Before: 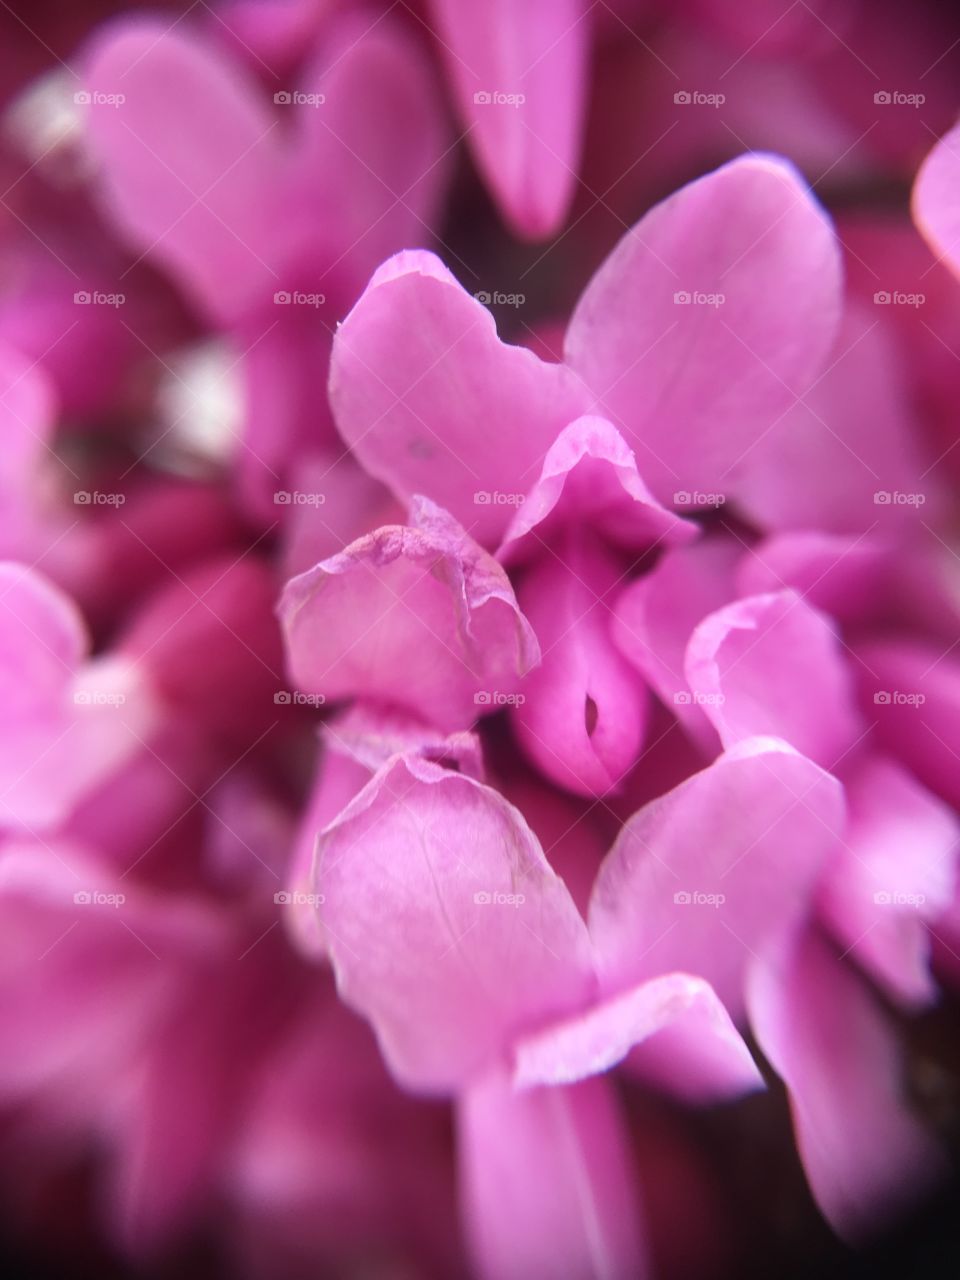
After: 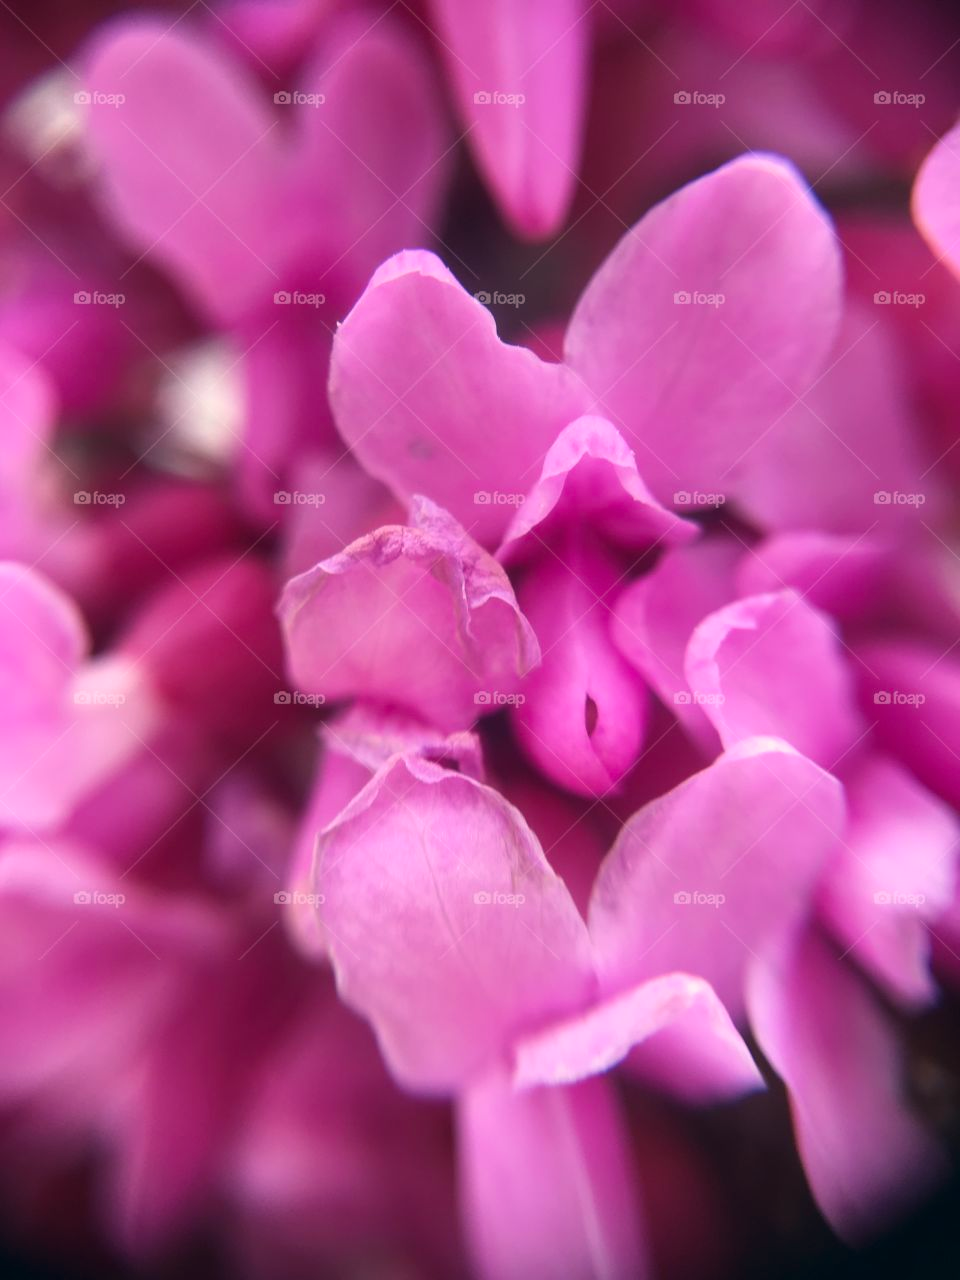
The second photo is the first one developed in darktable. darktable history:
color balance rgb: perceptual saturation grading › global saturation 10.19%
color correction: highlights a* 5.49, highlights b* 5.29, shadows a* -4.59, shadows b* -5.04
